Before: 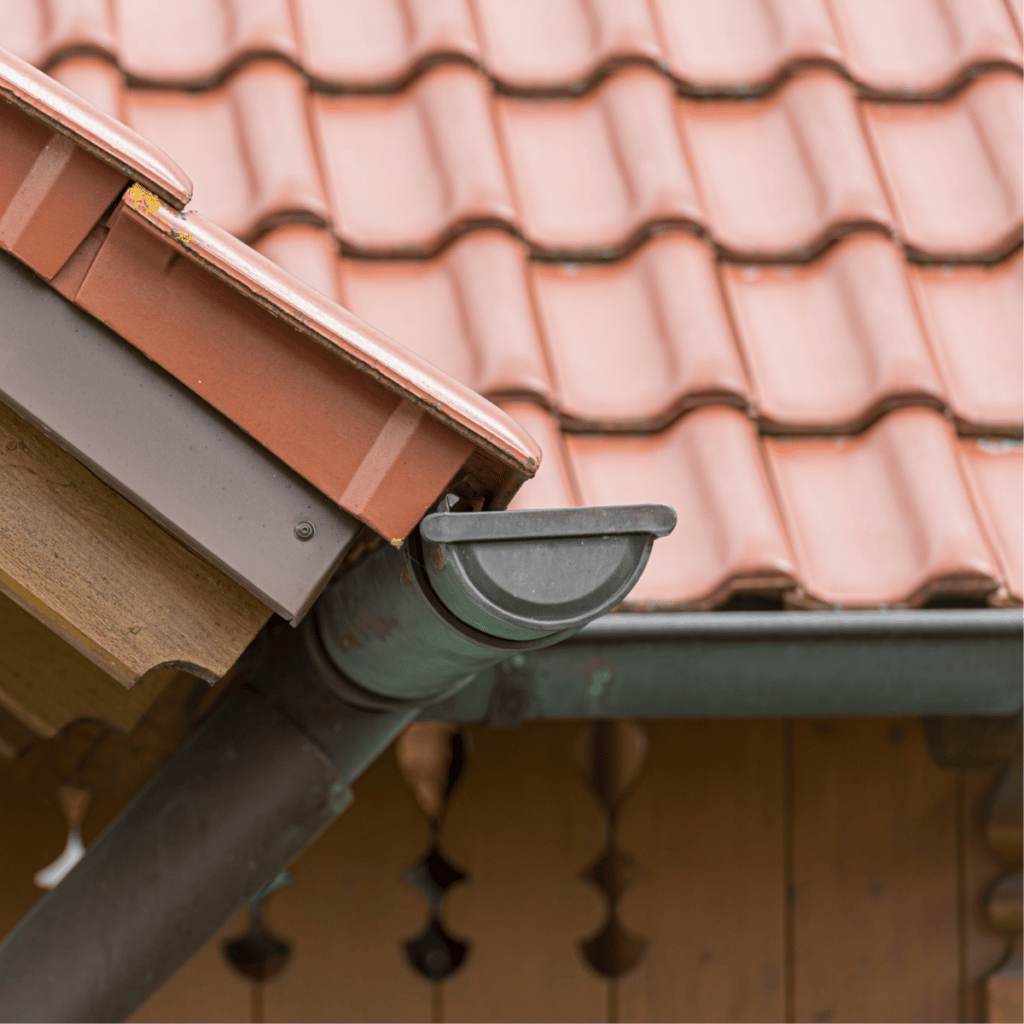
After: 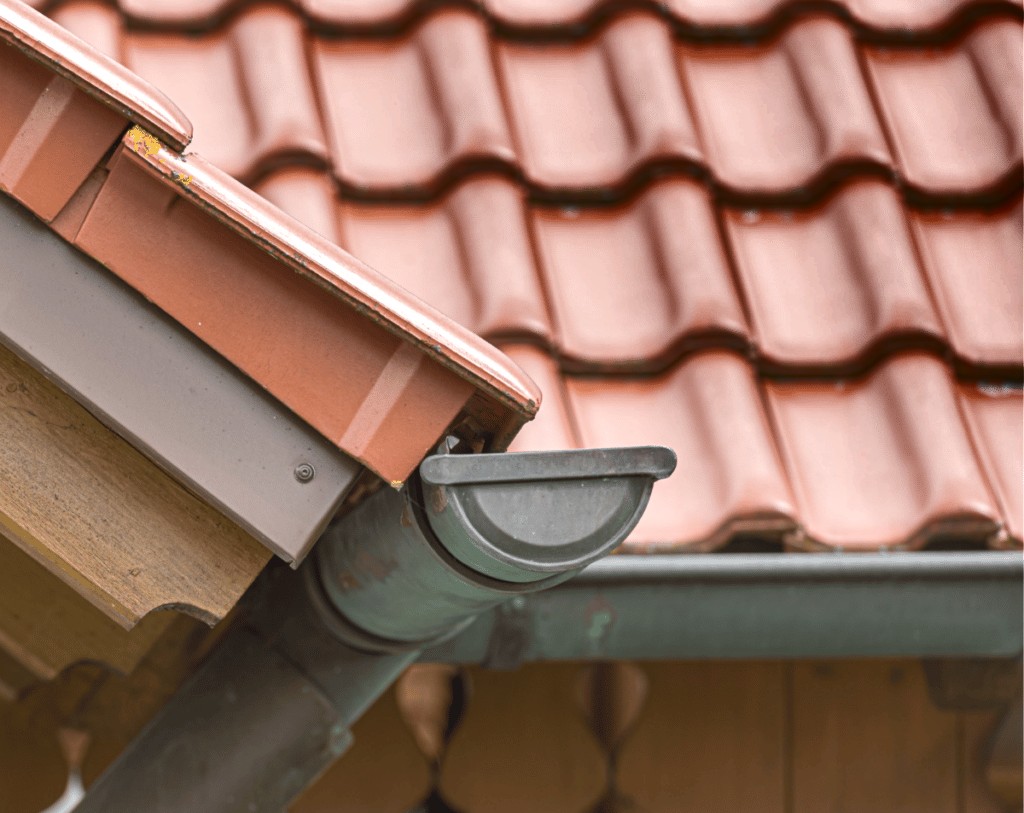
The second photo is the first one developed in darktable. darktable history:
contrast brightness saturation: contrast -0.1, saturation -0.1
color correction: highlights a* -0.137, highlights b* 0.137
exposure: exposure 0.515 EV, compensate highlight preservation false
shadows and highlights: shadows 19.13, highlights -83.41, soften with gaussian
crop and rotate: top 5.667%, bottom 14.937%
